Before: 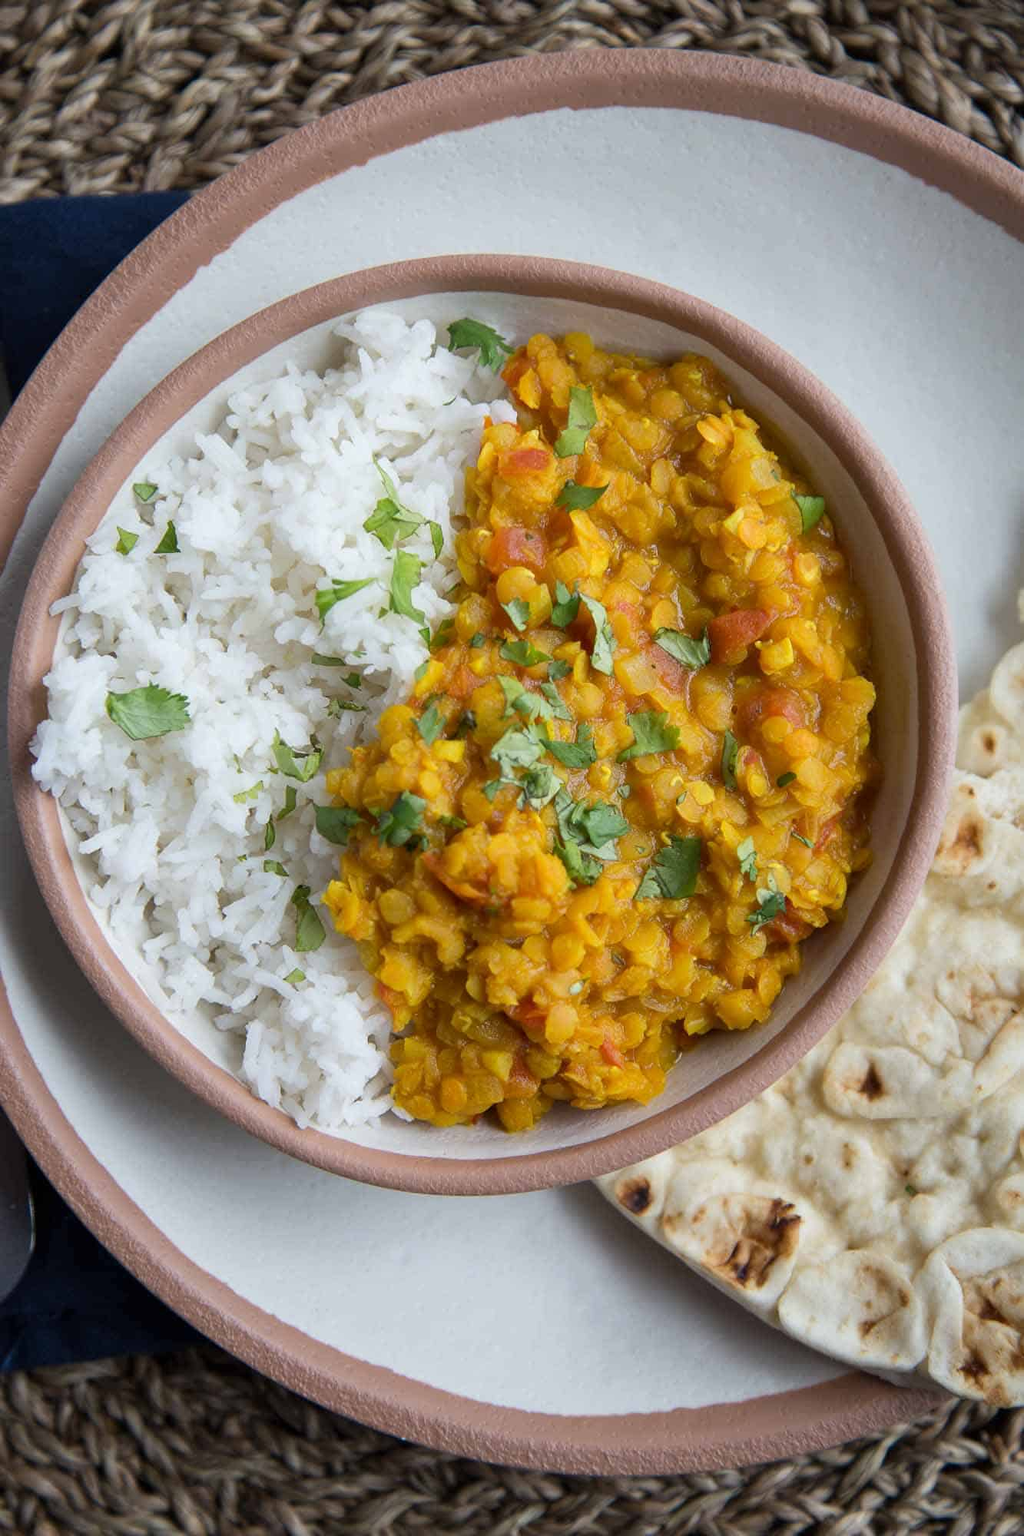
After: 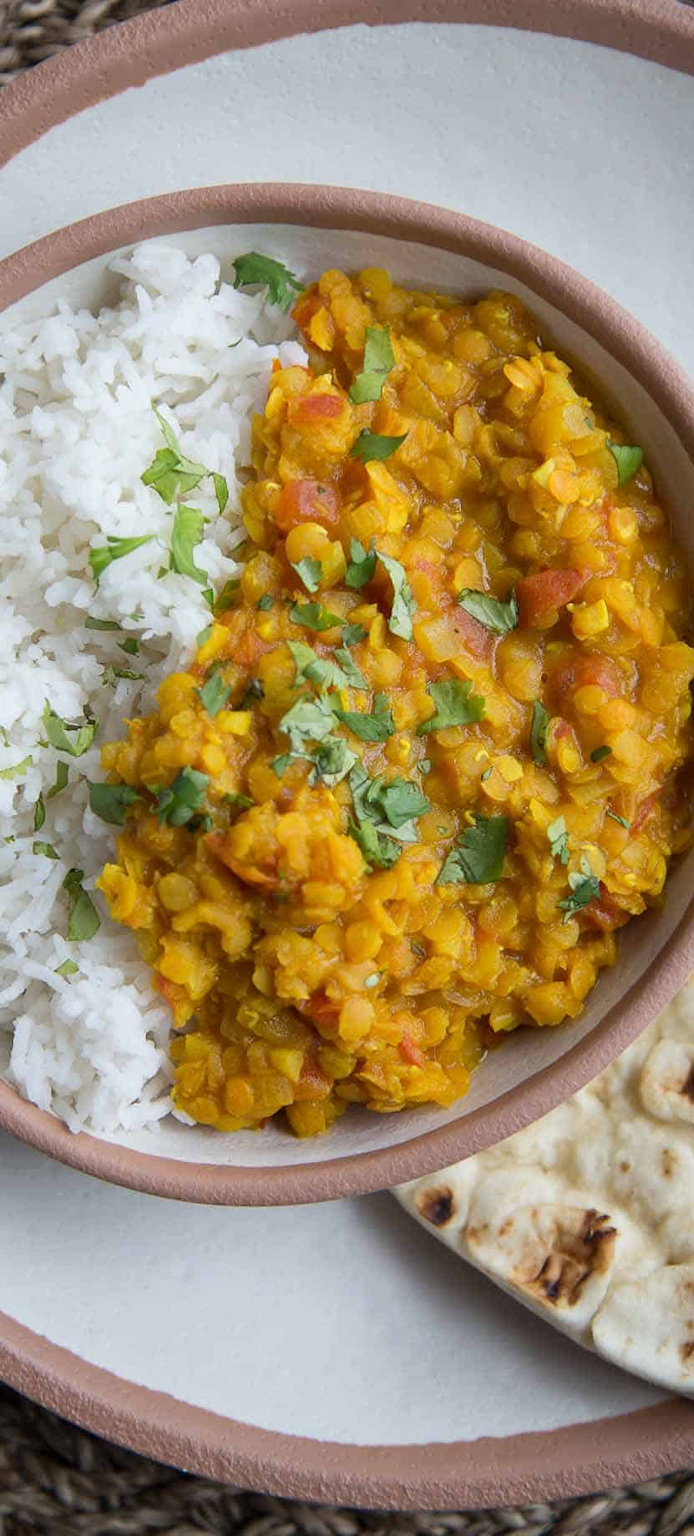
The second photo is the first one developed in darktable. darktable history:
crop and rotate: left 22.837%, top 5.621%, right 14.707%, bottom 2.333%
